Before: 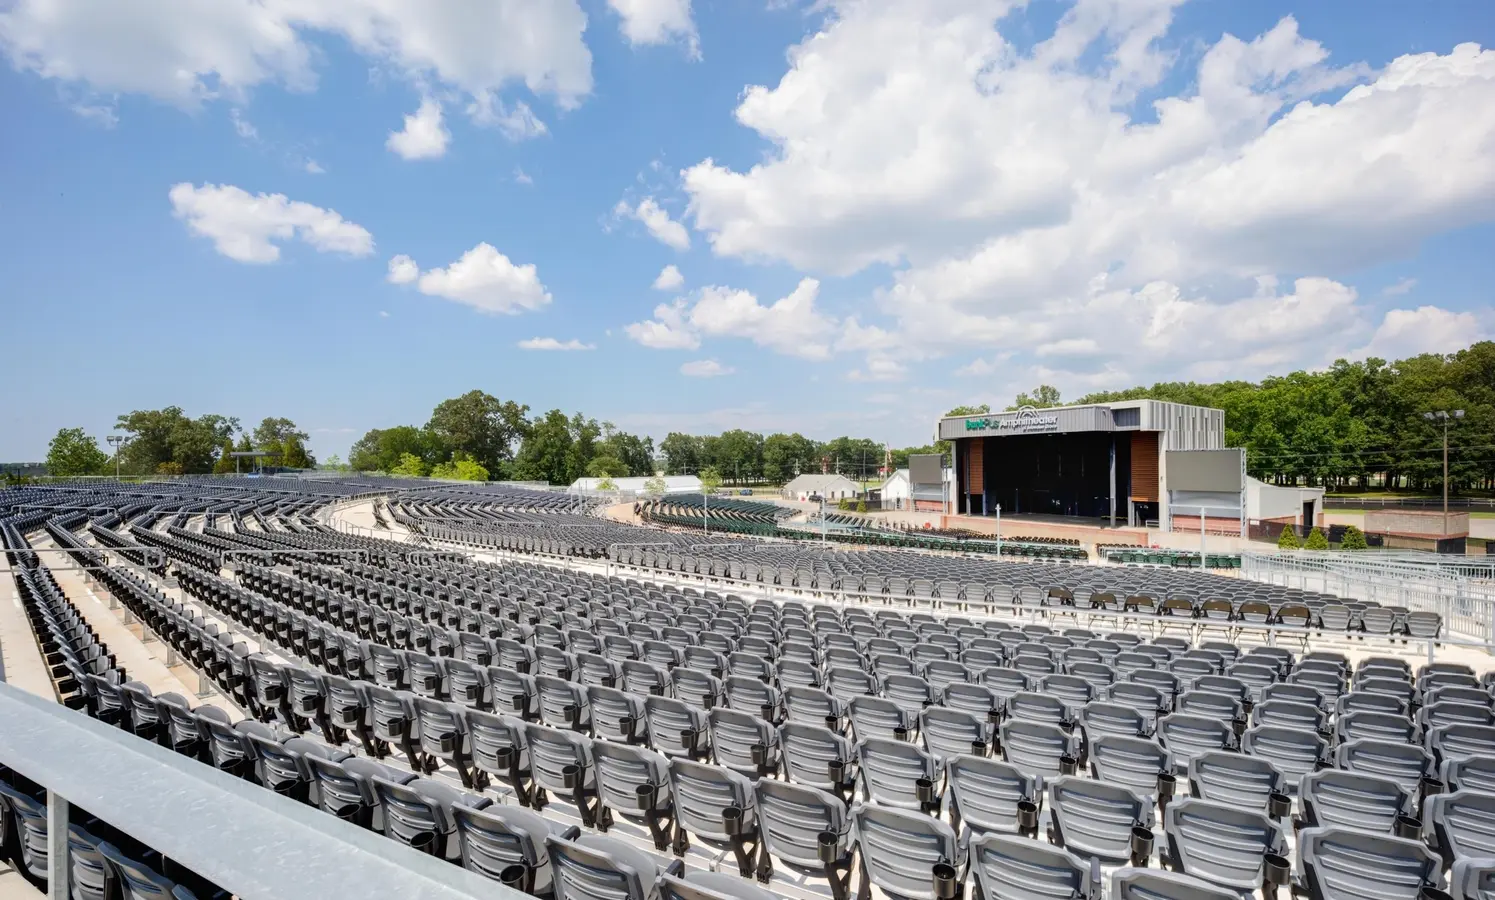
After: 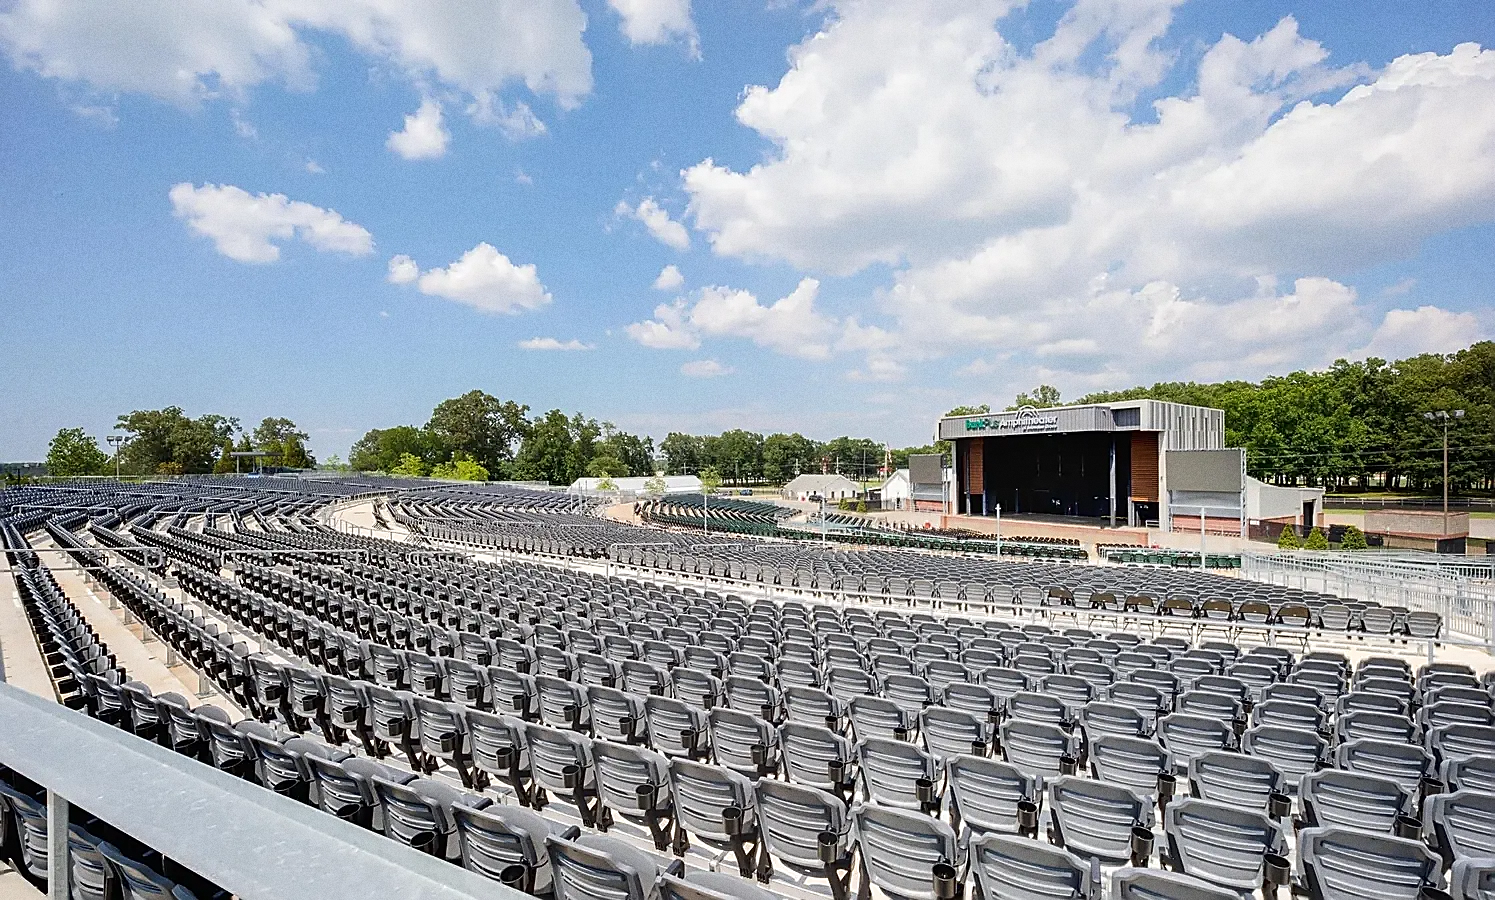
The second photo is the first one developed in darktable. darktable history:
sharpen: radius 1.4, amount 1.25, threshold 0.7
grain: strength 26%
